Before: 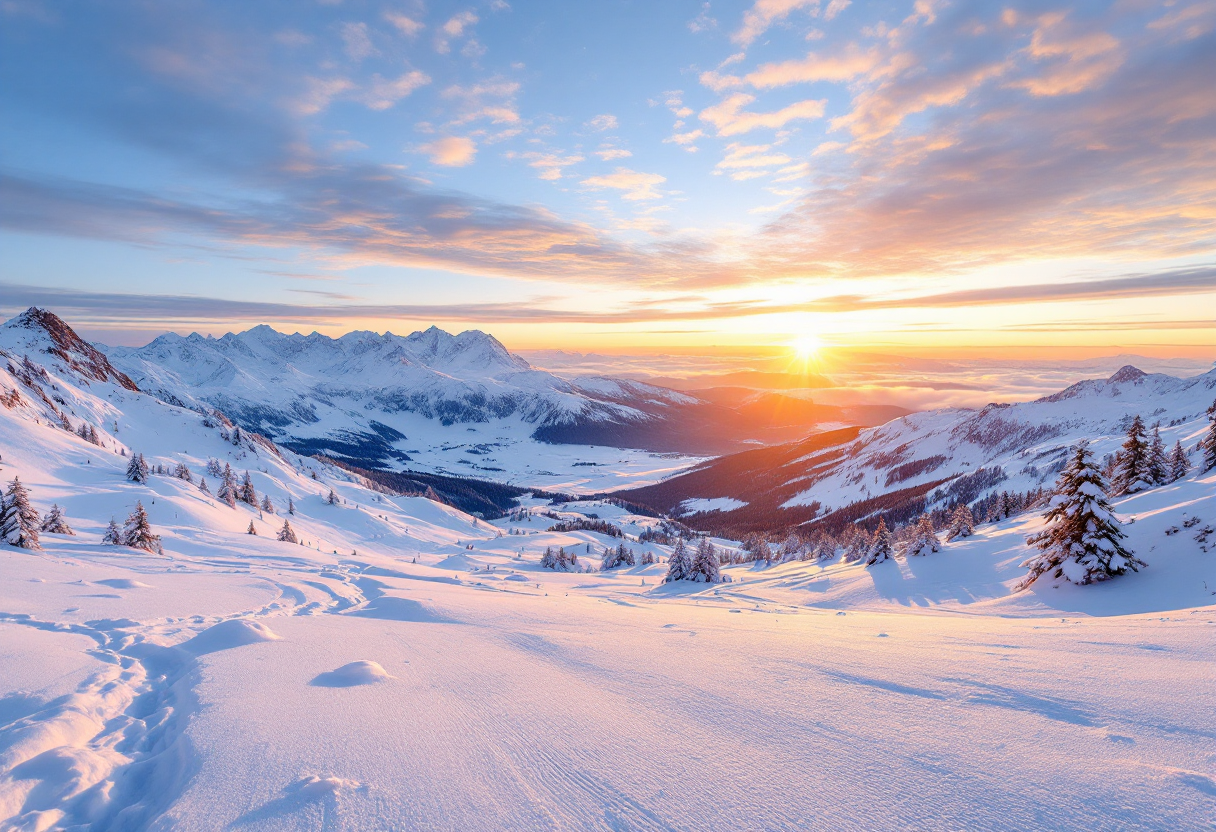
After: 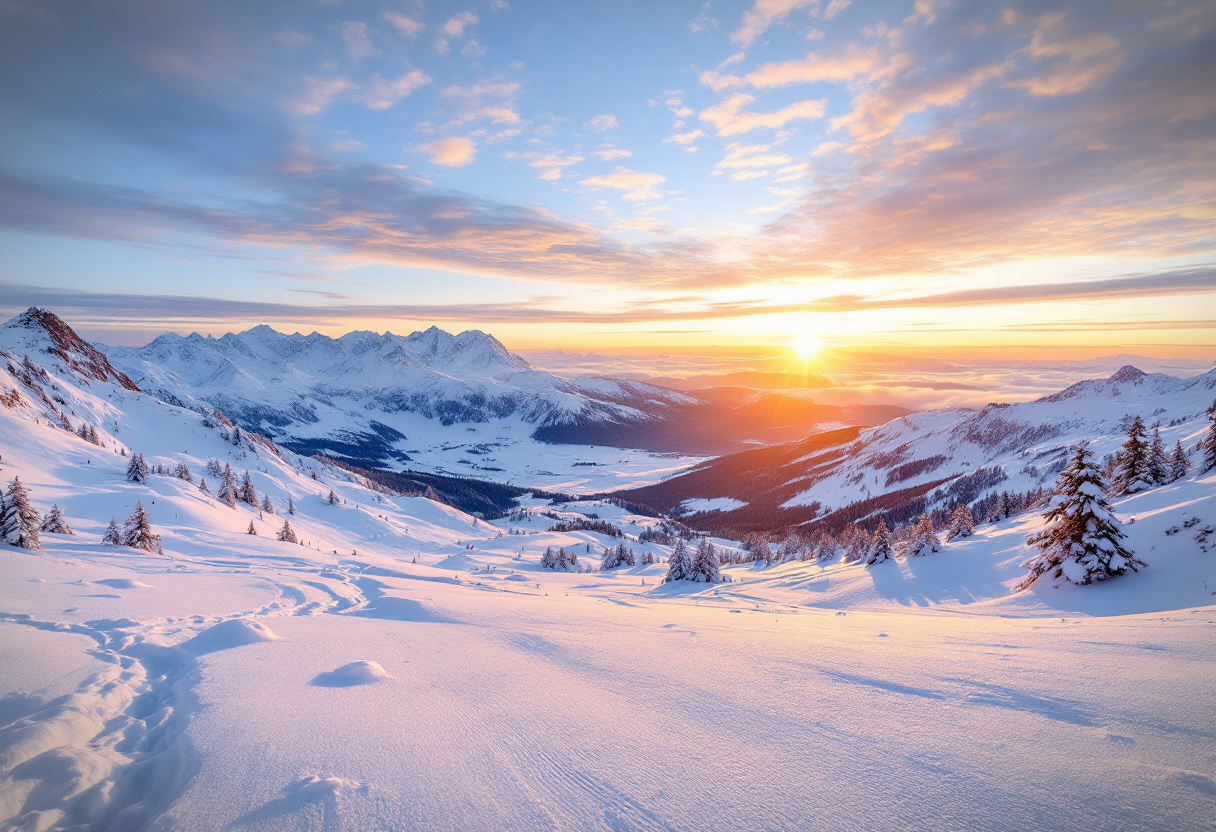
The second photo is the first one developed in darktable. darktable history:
vignetting: fall-off start 81.51%, fall-off radius 61.56%, automatic ratio true, width/height ratio 1.411, dithering 8-bit output
